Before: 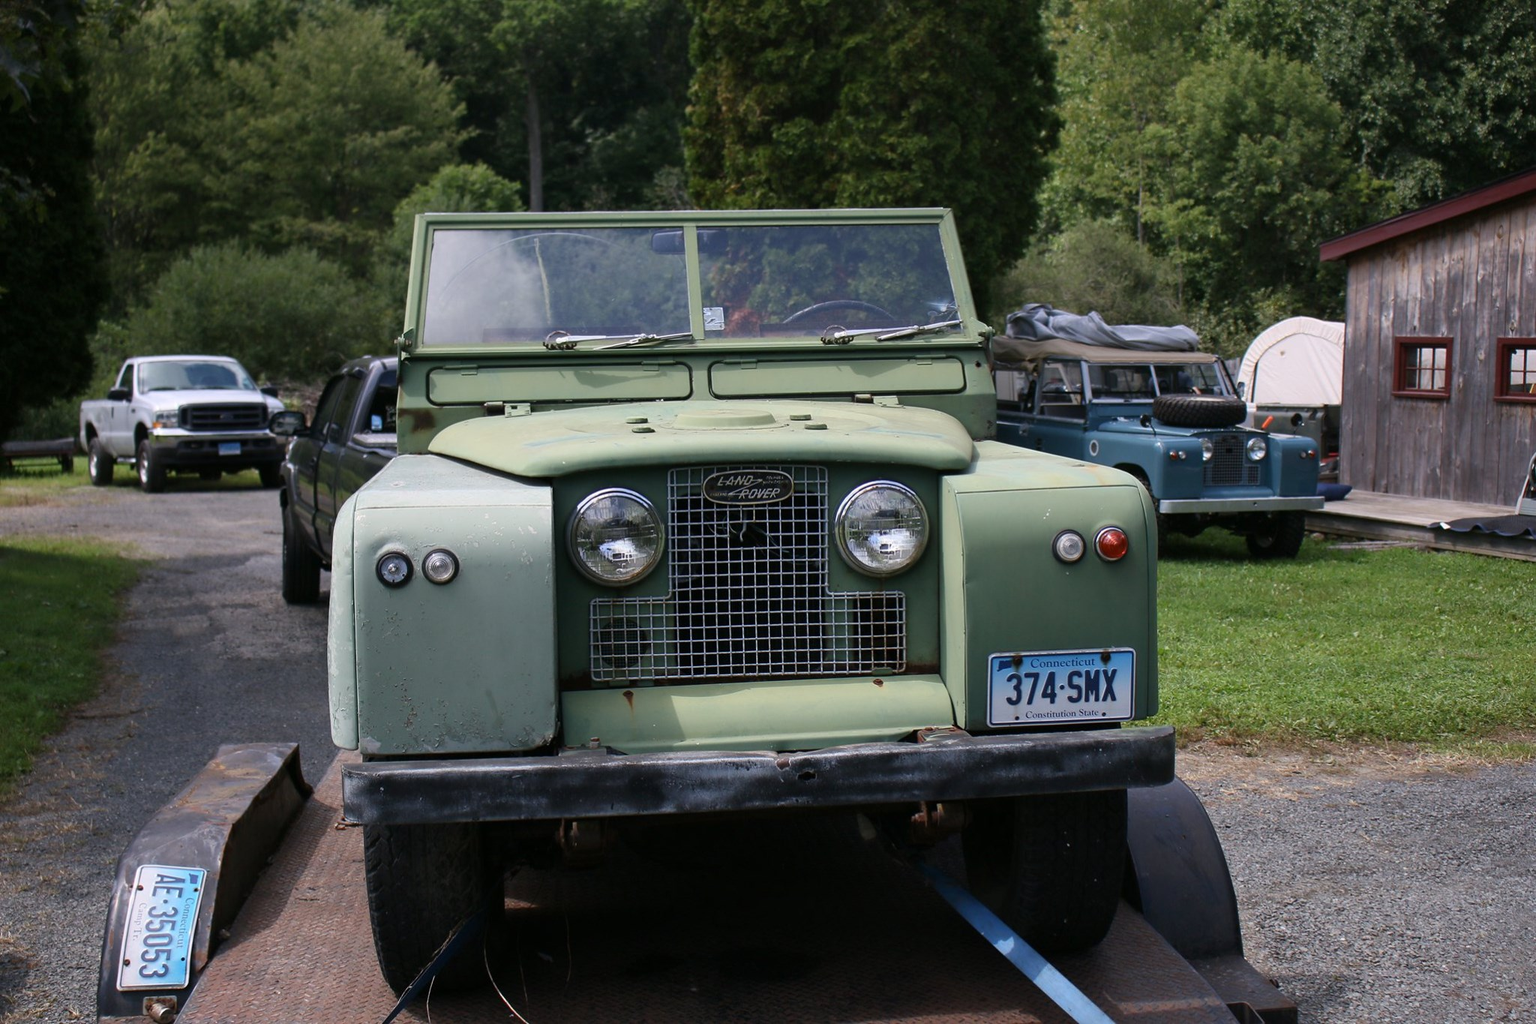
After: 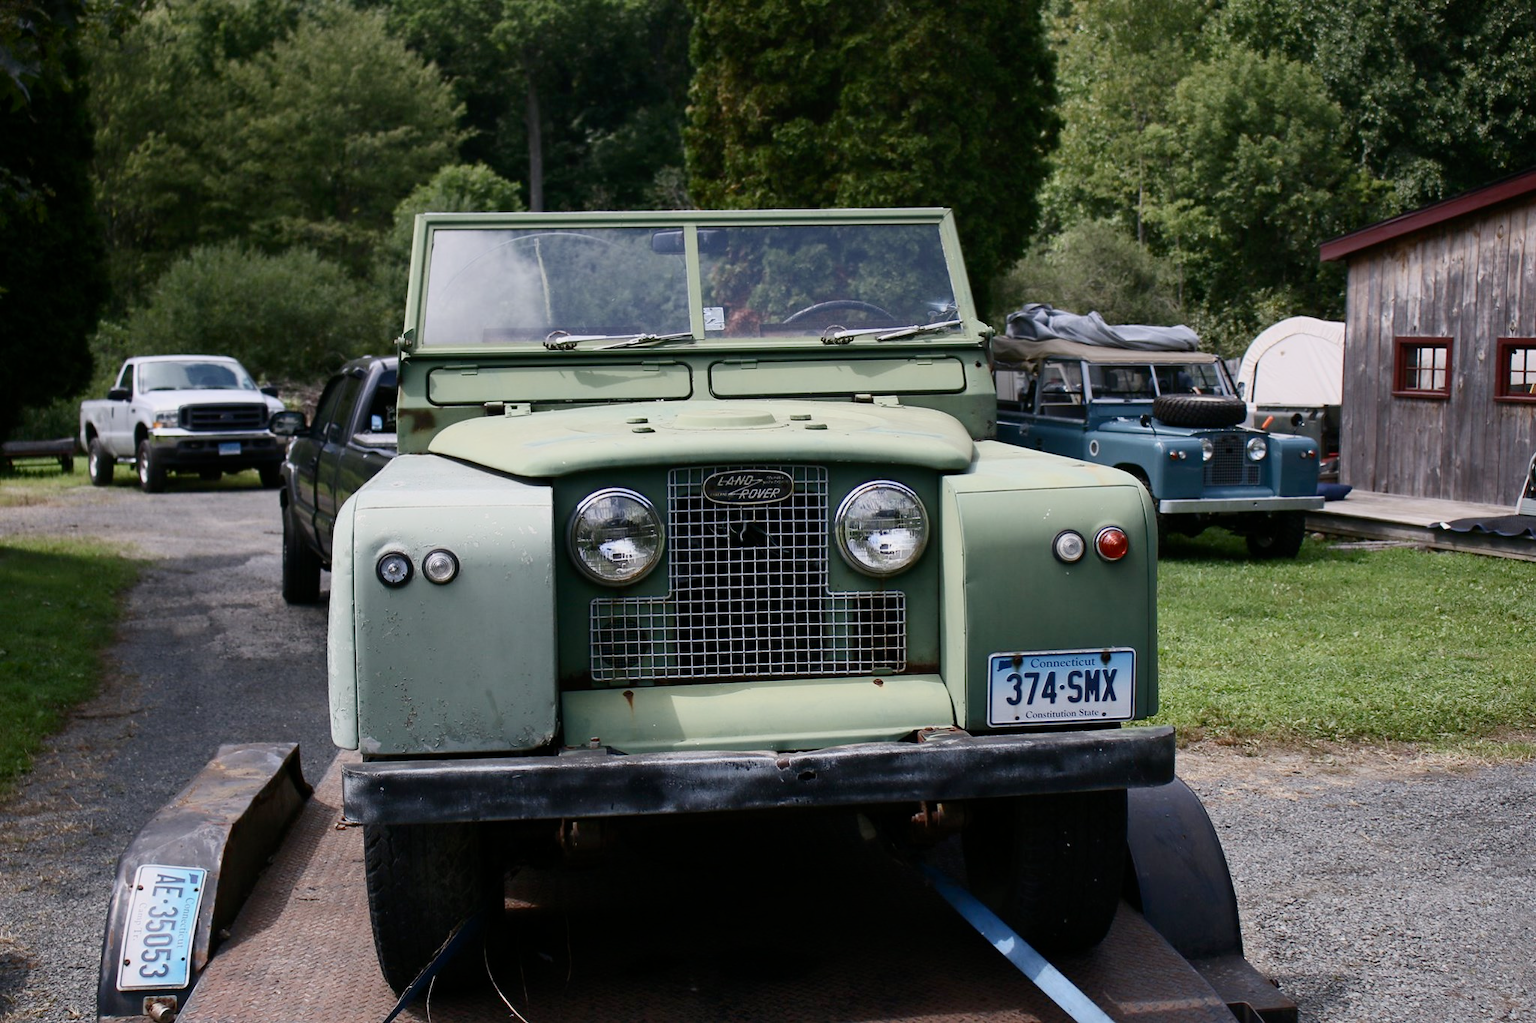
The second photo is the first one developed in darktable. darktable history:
filmic rgb: black relative exposure -16 EV, white relative exposure 4.02 EV, target black luminance 0%, hardness 7.57, latitude 73%, contrast 0.895, highlights saturation mix 10.56%, shadows ↔ highlights balance -0.38%, add noise in highlights 0, preserve chrominance no, color science v3 (2019), use custom middle-gray values true, contrast in highlights soft
levels: white 99.93%
contrast brightness saturation: contrast 0.244, brightness 0.092
